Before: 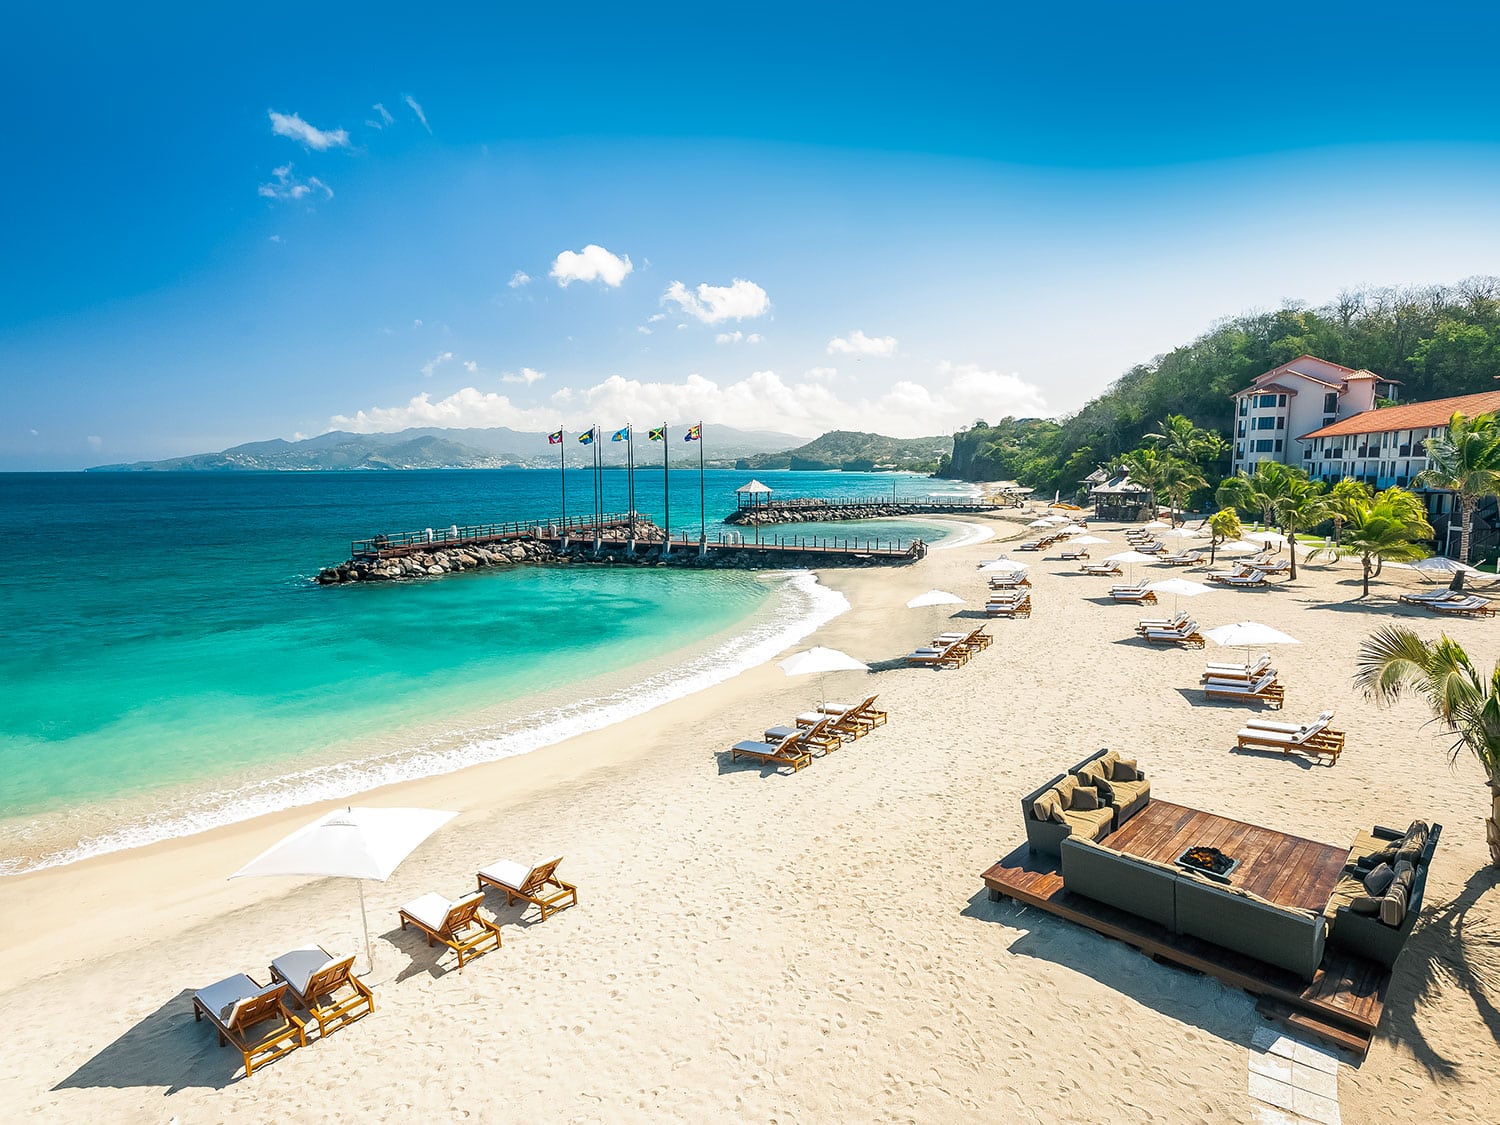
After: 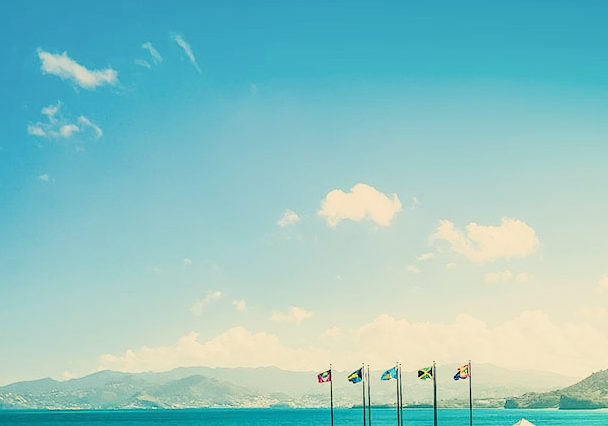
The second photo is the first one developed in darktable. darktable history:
filmic rgb: black relative exposure -4.14 EV, white relative exposure 5.1 EV, hardness 2.11, contrast 1.165
crop: left 15.452%, top 5.459%, right 43.956%, bottom 56.62%
white balance: red 1.08, blue 0.791
graduated density: density 0.38 EV, hardness 21%, rotation -6.11°, saturation 32%
exposure: black level correction 0, exposure 1 EV, compensate exposure bias true, compensate highlight preservation false
rgb levels: preserve colors max RGB
